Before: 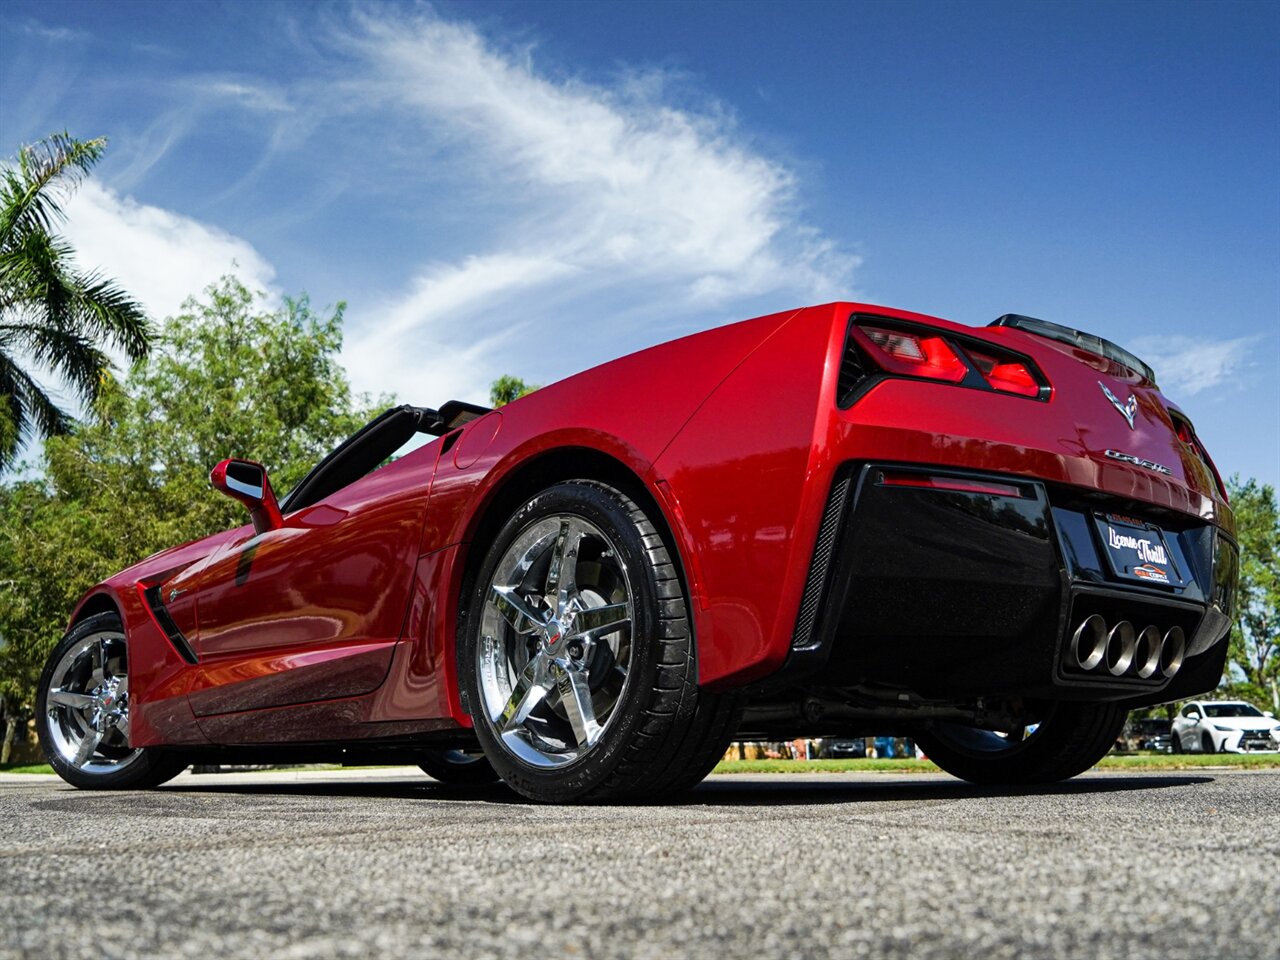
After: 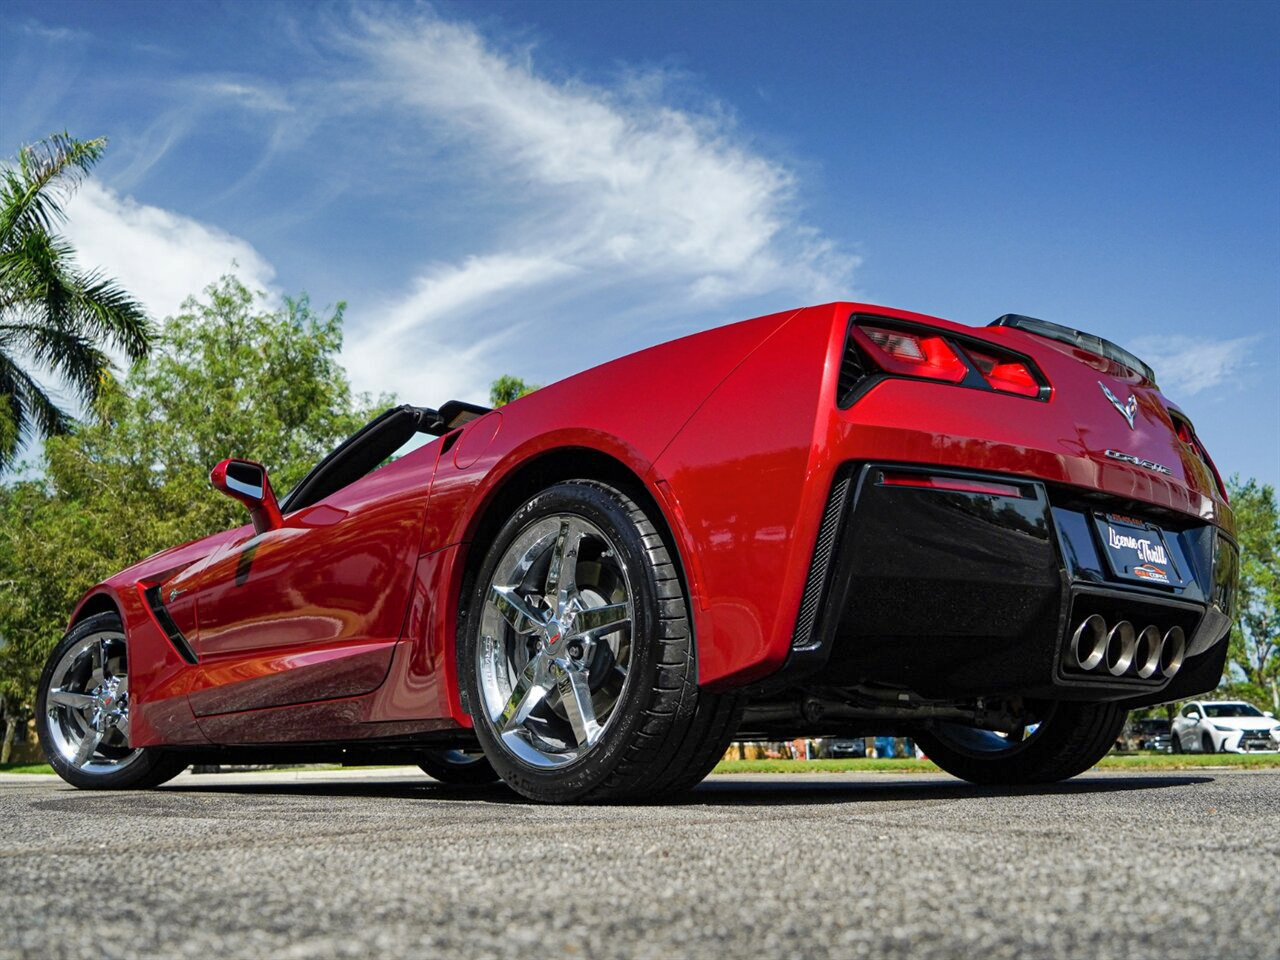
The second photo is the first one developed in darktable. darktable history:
shadows and highlights: highlights color adjustment 45.96%
